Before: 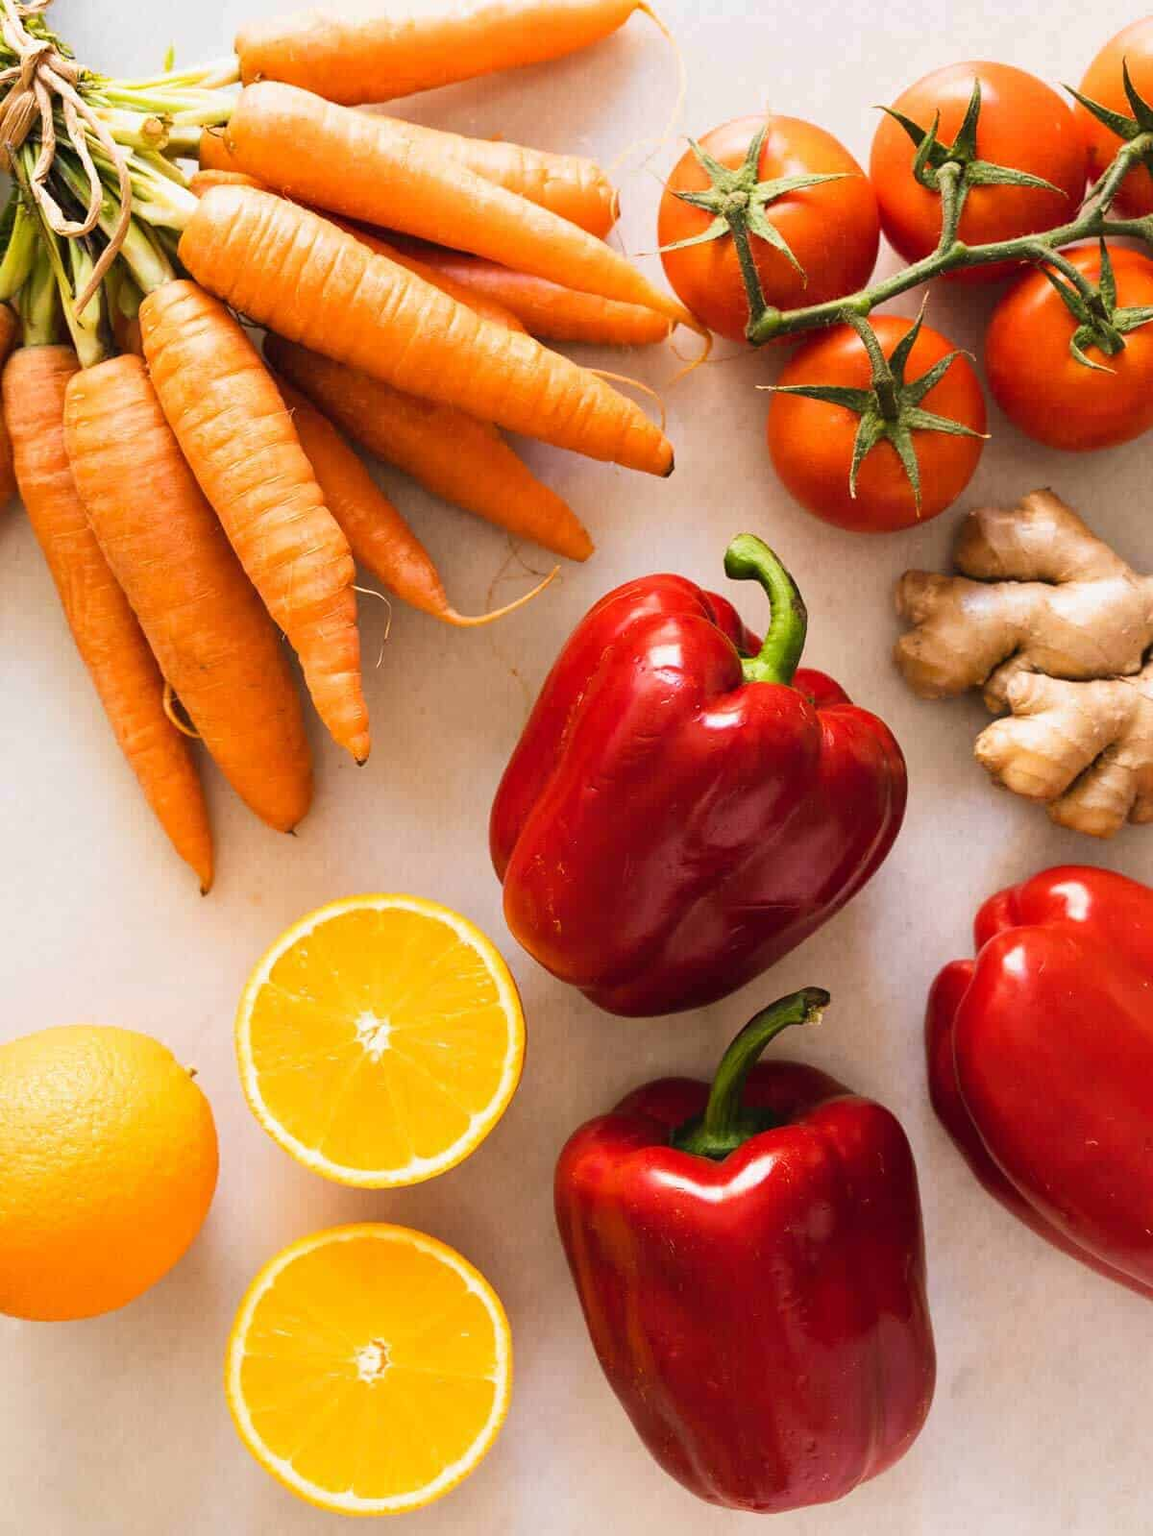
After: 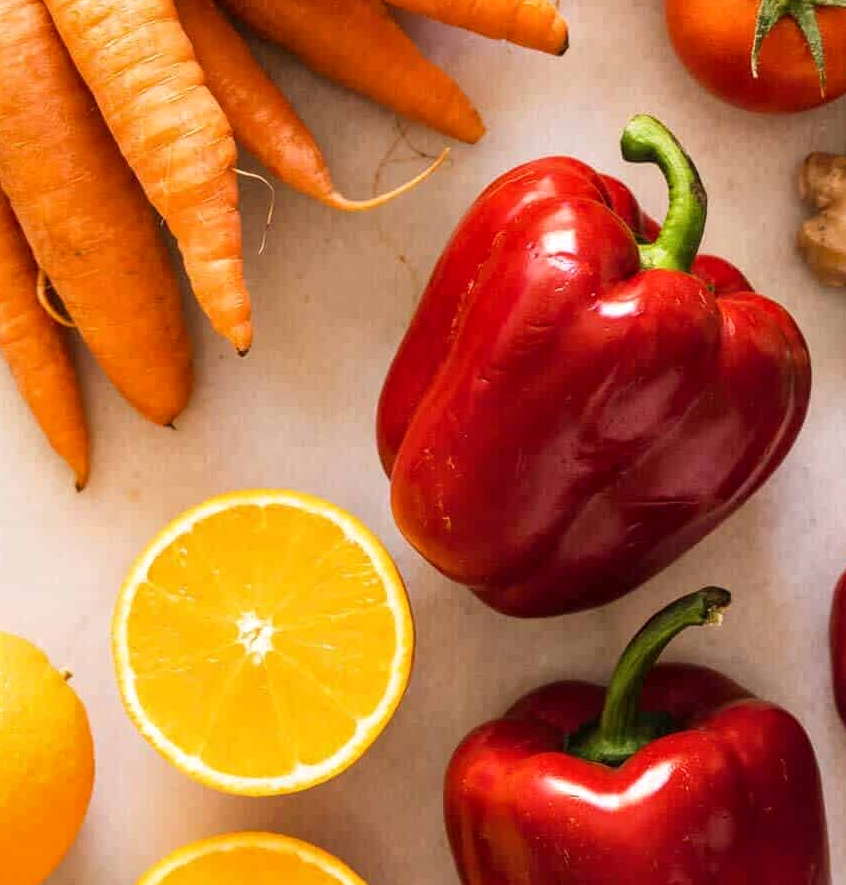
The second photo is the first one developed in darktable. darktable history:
crop: left 11.123%, top 27.61%, right 18.3%, bottom 17.034%
local contrast: on, module defaults
